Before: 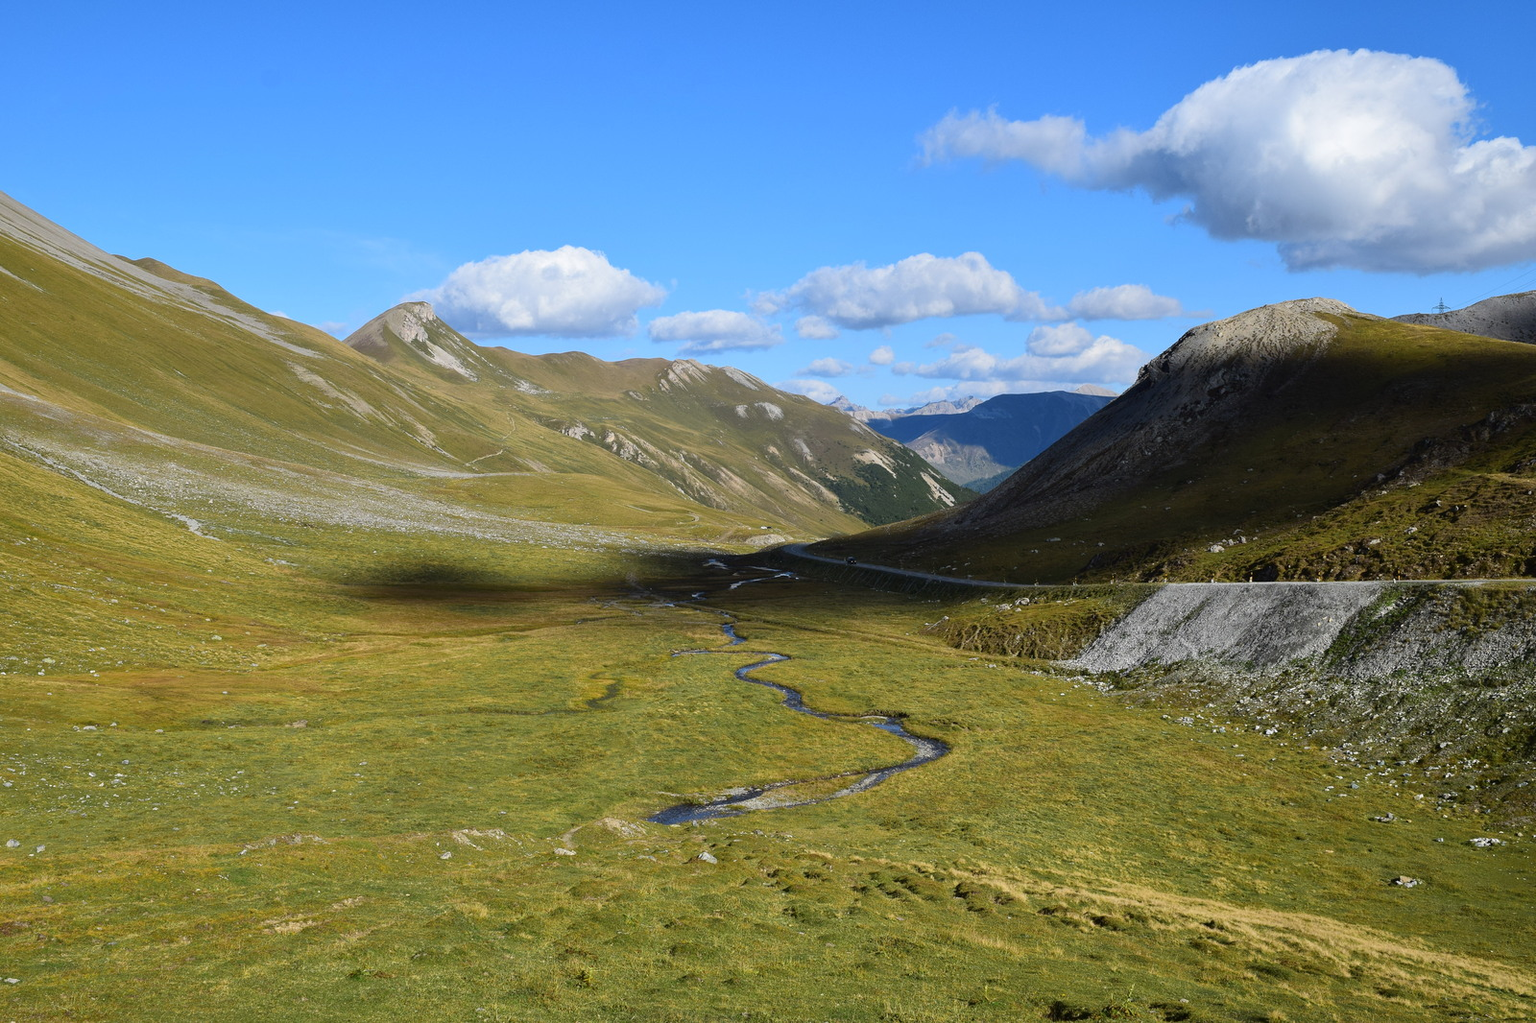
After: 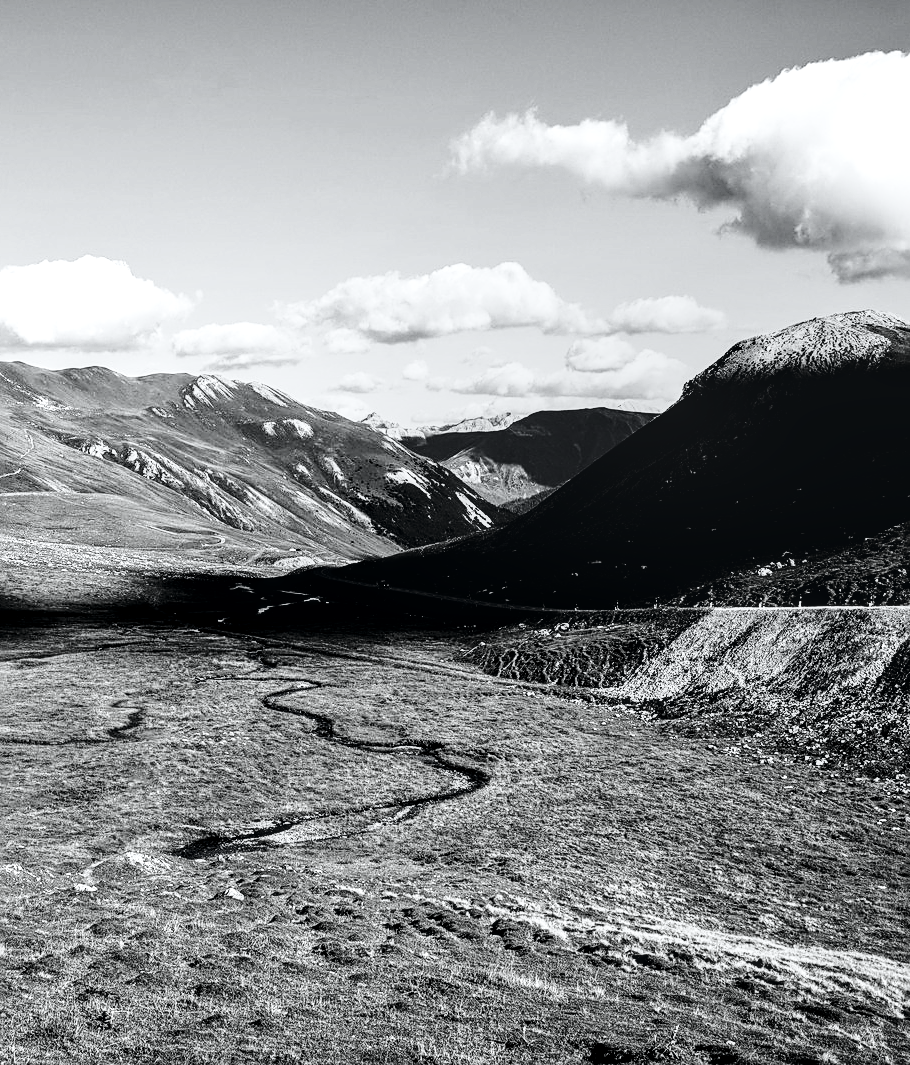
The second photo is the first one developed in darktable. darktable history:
base curve: curves: ch0 [(0, 0) (0.007, 0.004) (0.027, 0.03) (0.046, 0.07) (0.207, 0.54) (0.442, 0.872) (0.673, 0.972) (1, 1)], preserve colors none
local contrast: detail 130%
crop: left 31.489%, top 0.017%, right 11.62%
tone curve: curves: ch0 [(0, 0) (0.051, 0.047) (0.102, 0.099) (0.228, 0.262) (0.446, 0.527) (0.695, 0.778) (0.908, 0.946) (1, 1)]; ch1 [(0, 0) (0.339, 0.298) (0.402, 0.363) (0.453, 0.413) (0.485, 0.469) (0.494, 0.493) (0.504, 0.501) (0.525, 0.533) (0.563, 0.591) (0.597, 0.631) (1, 1)]; ch2 [(0, 0) (0.48, 0.48) (0.504, 0.5) (0.539, 0.554) (0.59, 0.628) (0.642, 0.682) (0.824, 0.815) (1, 1)], color space Lab, independent channels, preserve colors none
sharpen: on, module defaults
exposure: black level correction 0.007, exposure 0.158 EV, compensate highlight preservation false
contrast brightness saturation: contrast 0.016, brightness -0.996, saturation -0.99
velvia: on, module defaults
